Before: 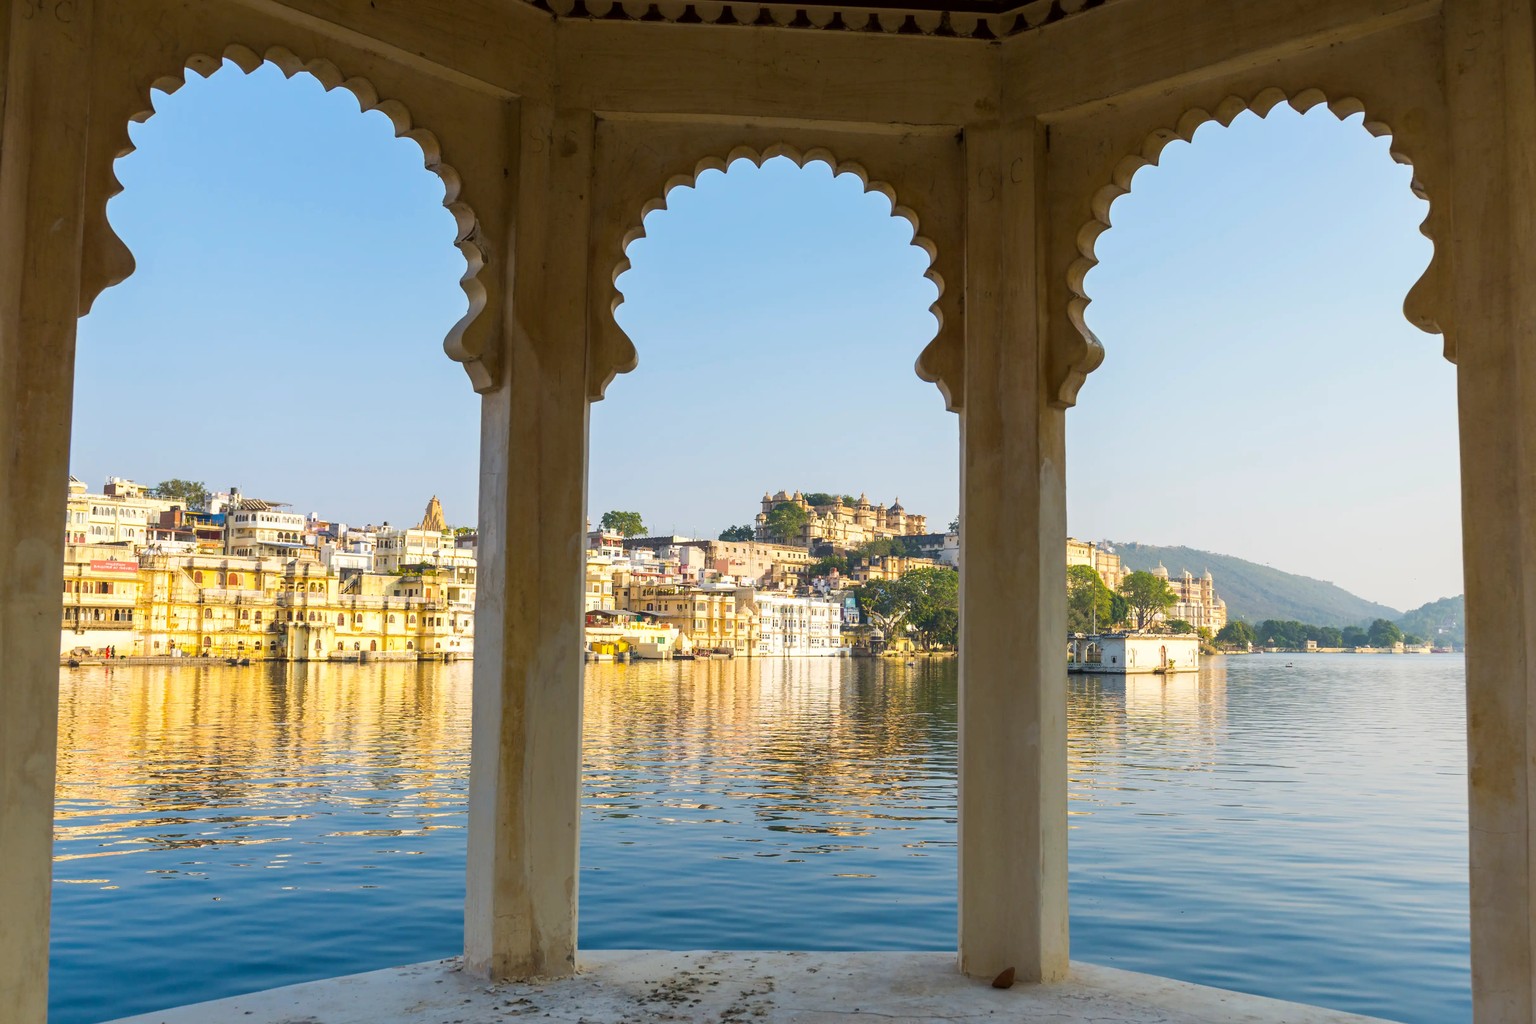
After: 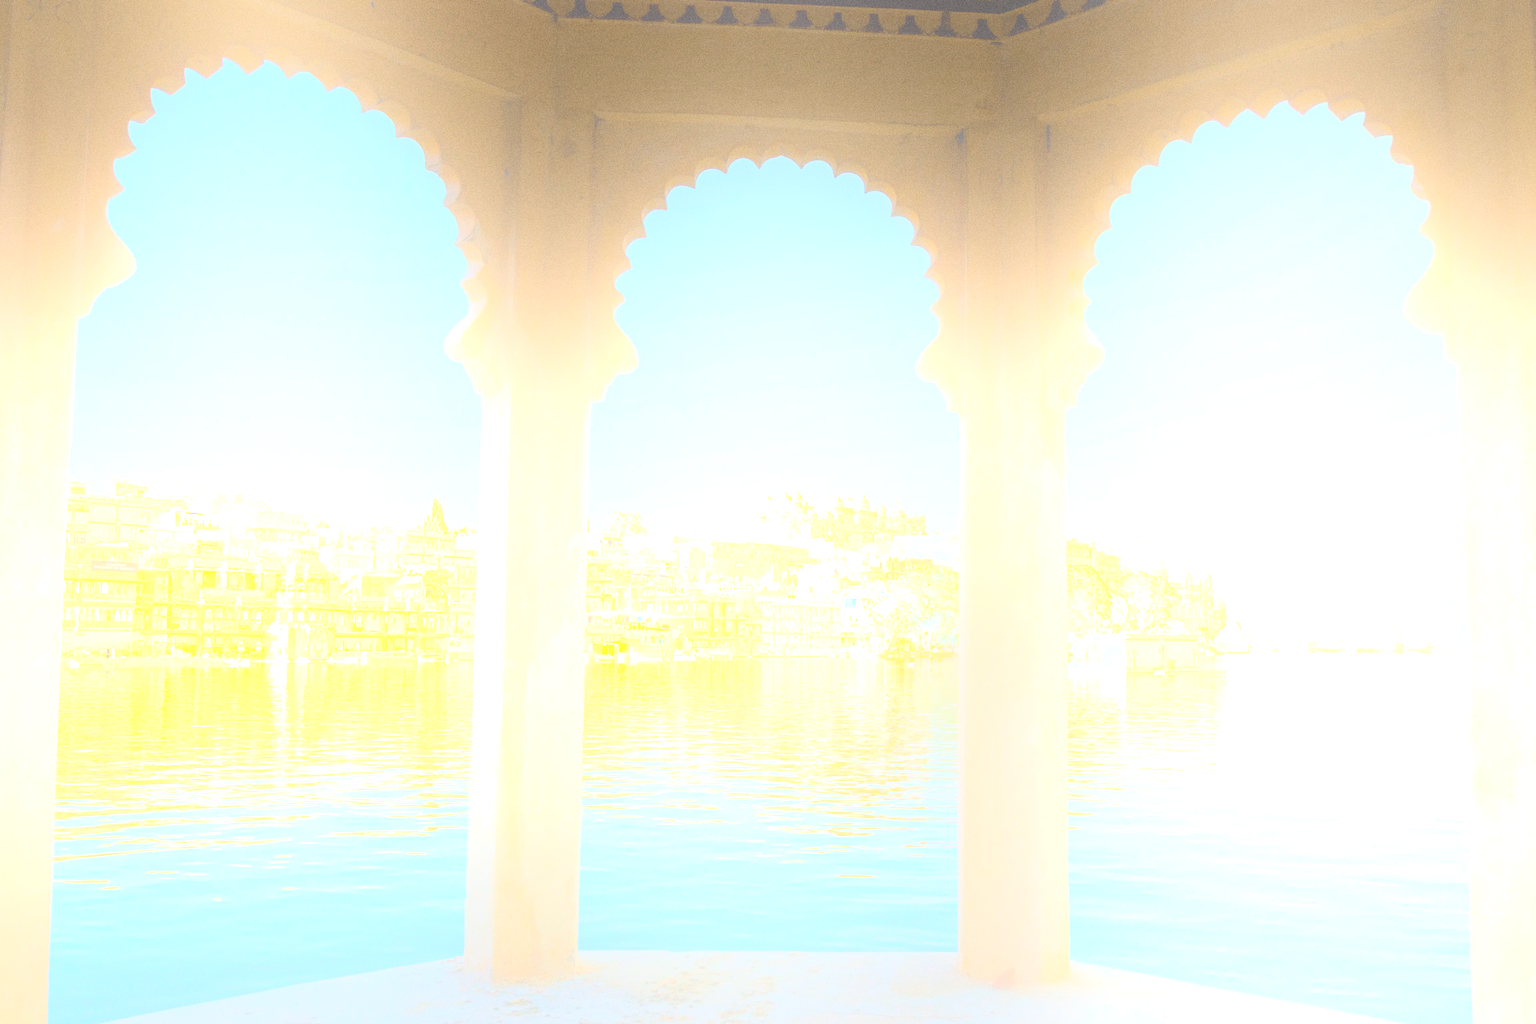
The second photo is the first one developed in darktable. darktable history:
grain: coarseness 0.09 ISO, strength 40%
bloom: size 85%, threshold 5%, strength 85%
